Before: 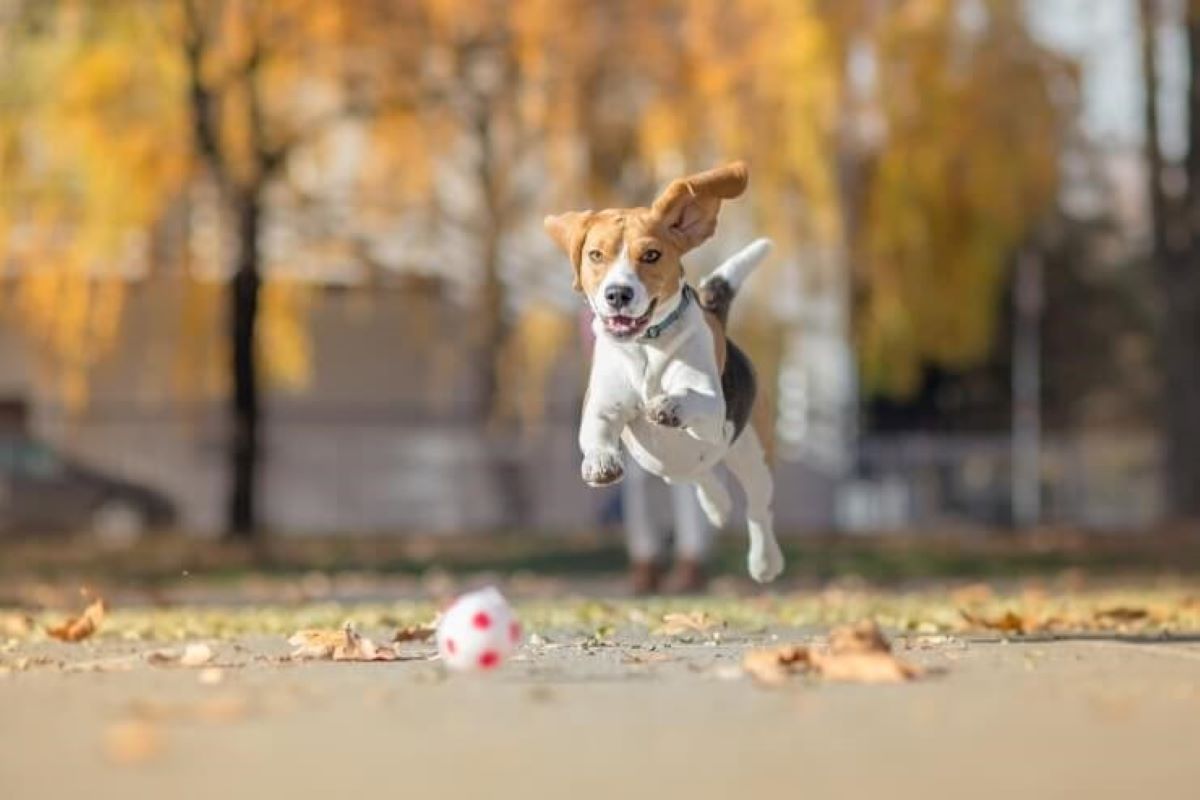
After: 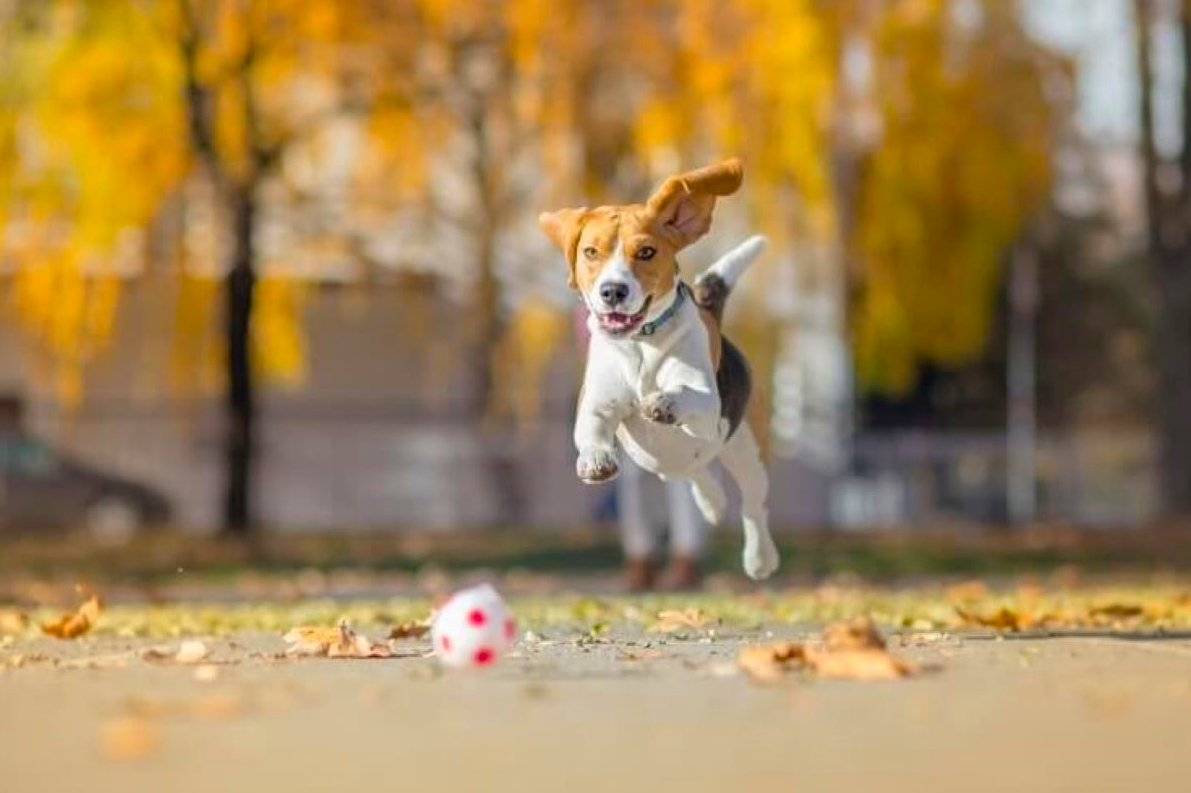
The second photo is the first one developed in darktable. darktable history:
exposure: compensate highlight preservation false
color balance rgb: perceptual saturation grading › global saturation 25%, global vibrance 20%
crop: left 0.434%, top 0.485%, right 0.244%, bottom 0.386%
